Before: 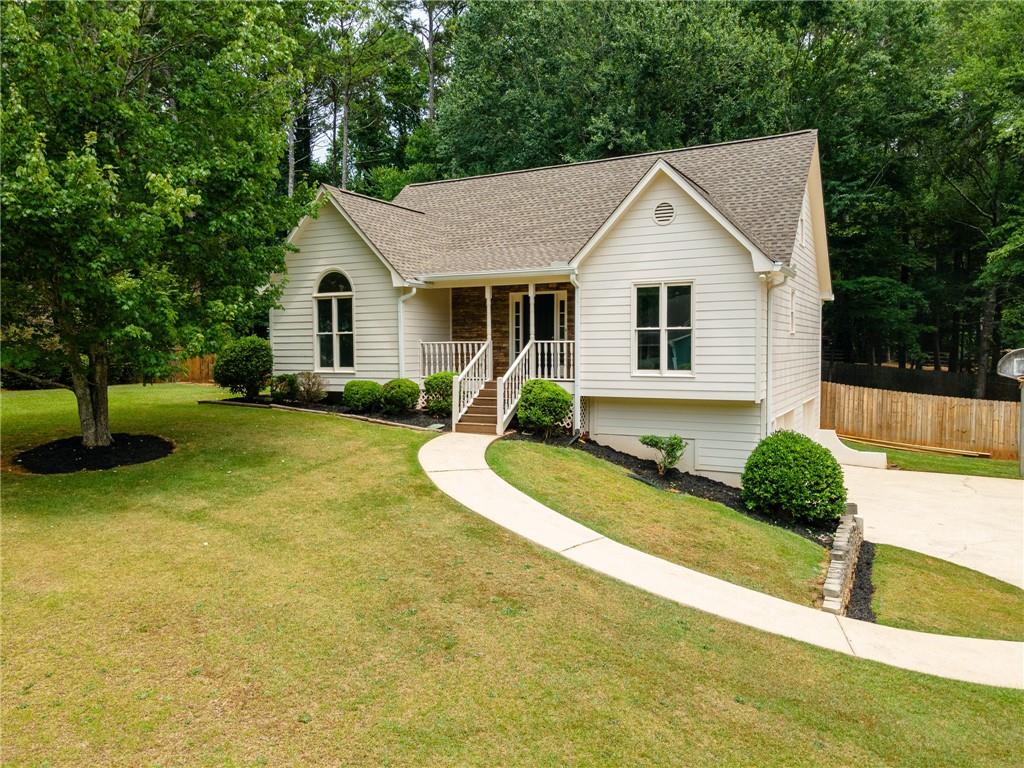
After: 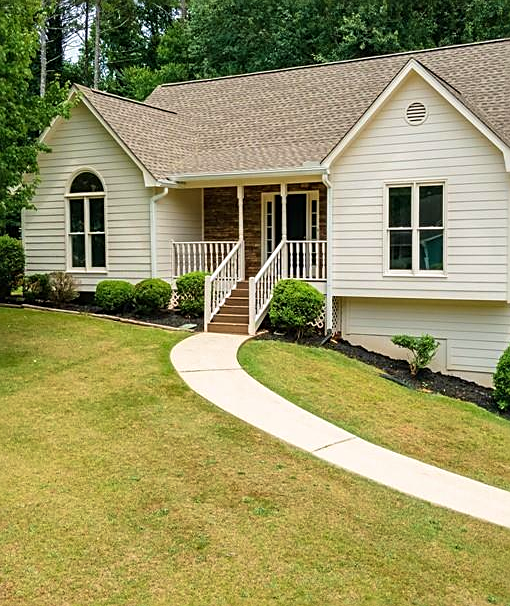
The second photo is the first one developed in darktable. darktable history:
velvia: strength 21.48%
sharpen: on, module defaults
crop and rotate: angle 0.011°, left 24.302%, top 13.113%, right 25.836%, bottom 7.845%
color correction: highlights b* -0.02
